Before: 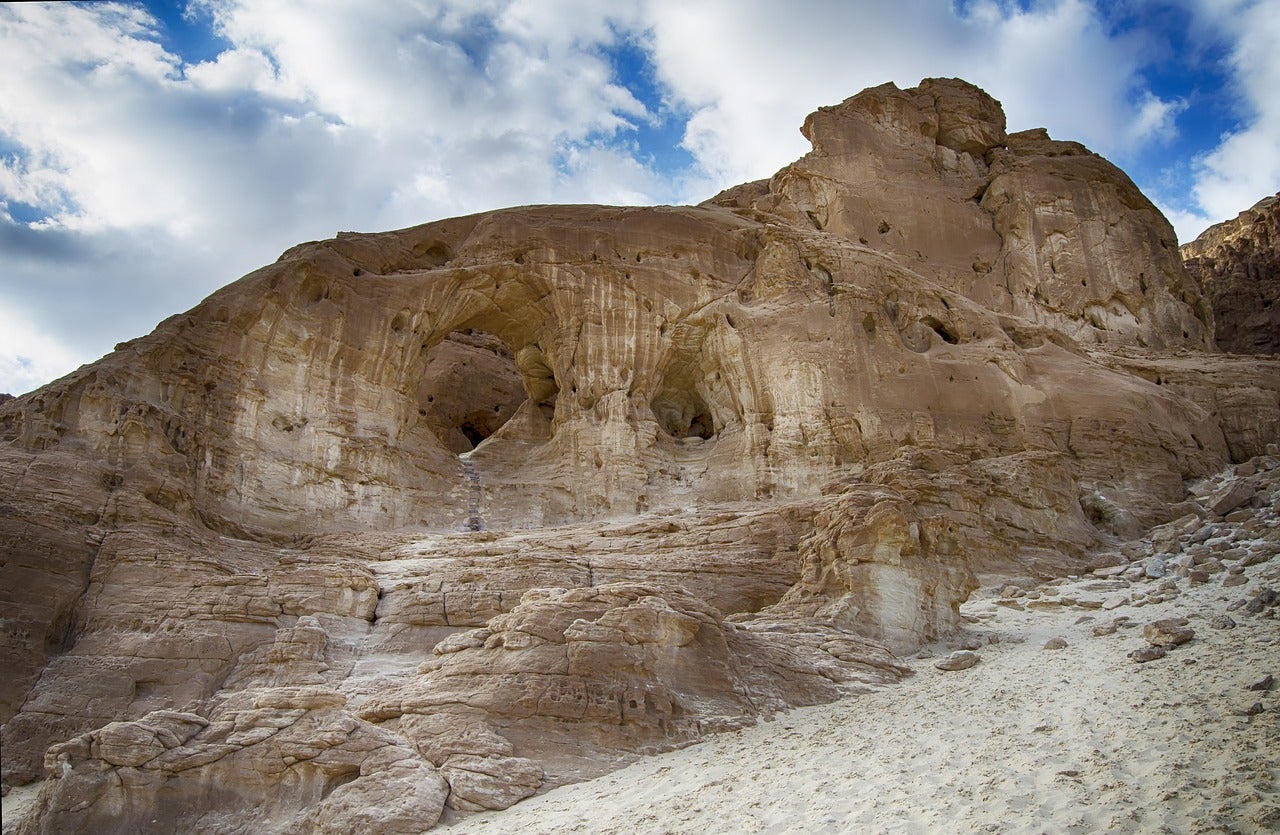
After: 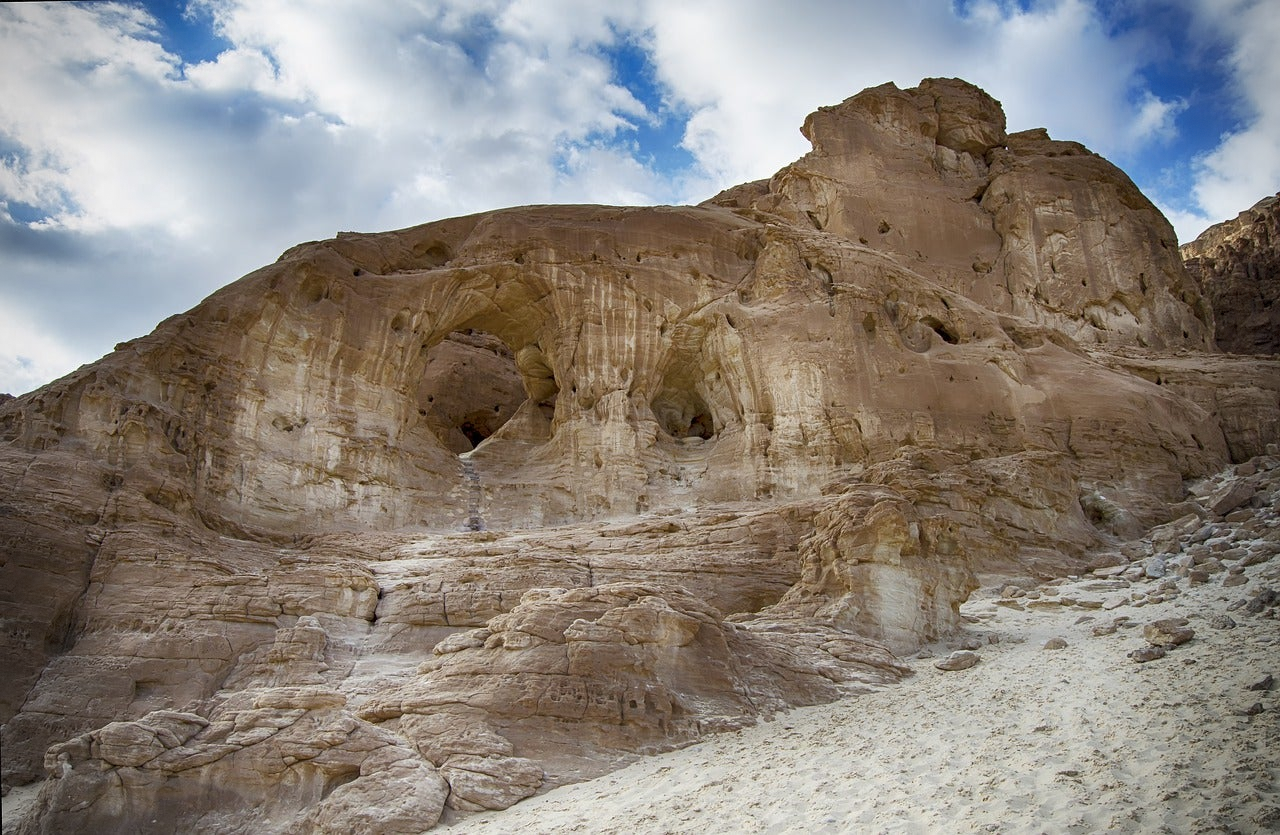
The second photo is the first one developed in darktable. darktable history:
vignetting: fall-off radius 61.17%, dithering 8-bit output
